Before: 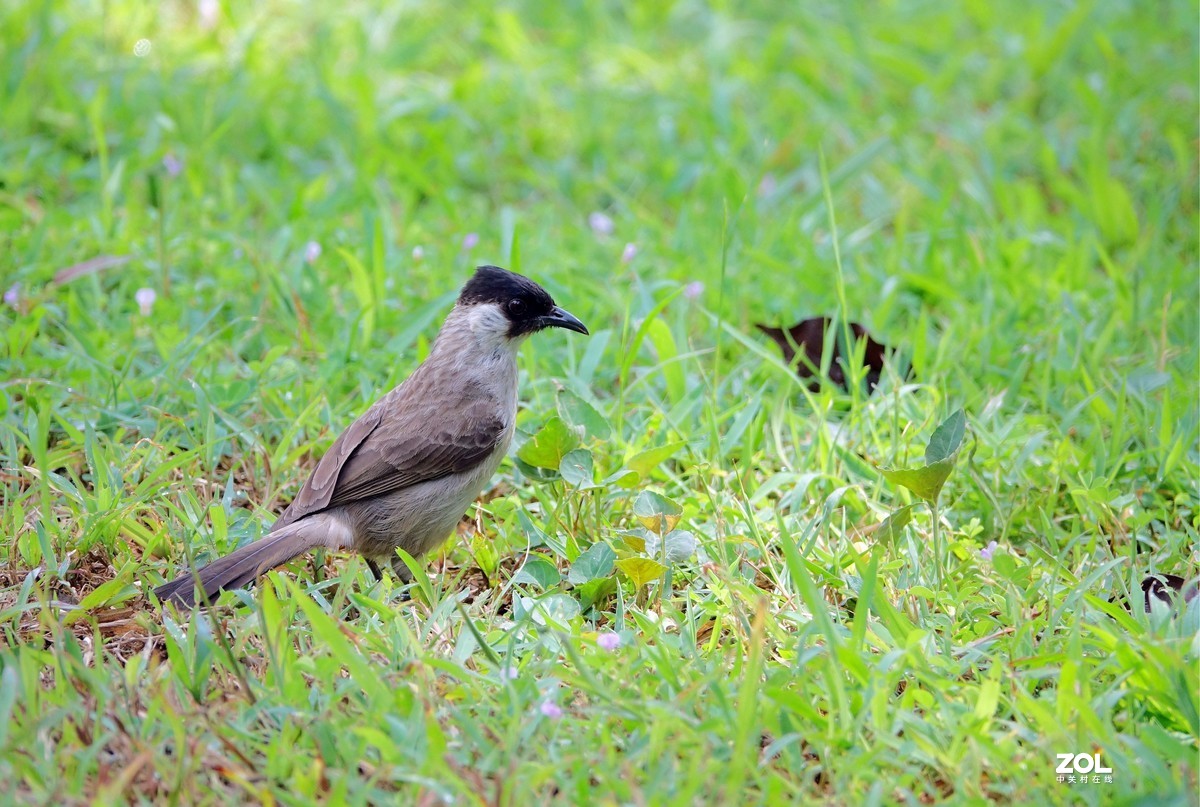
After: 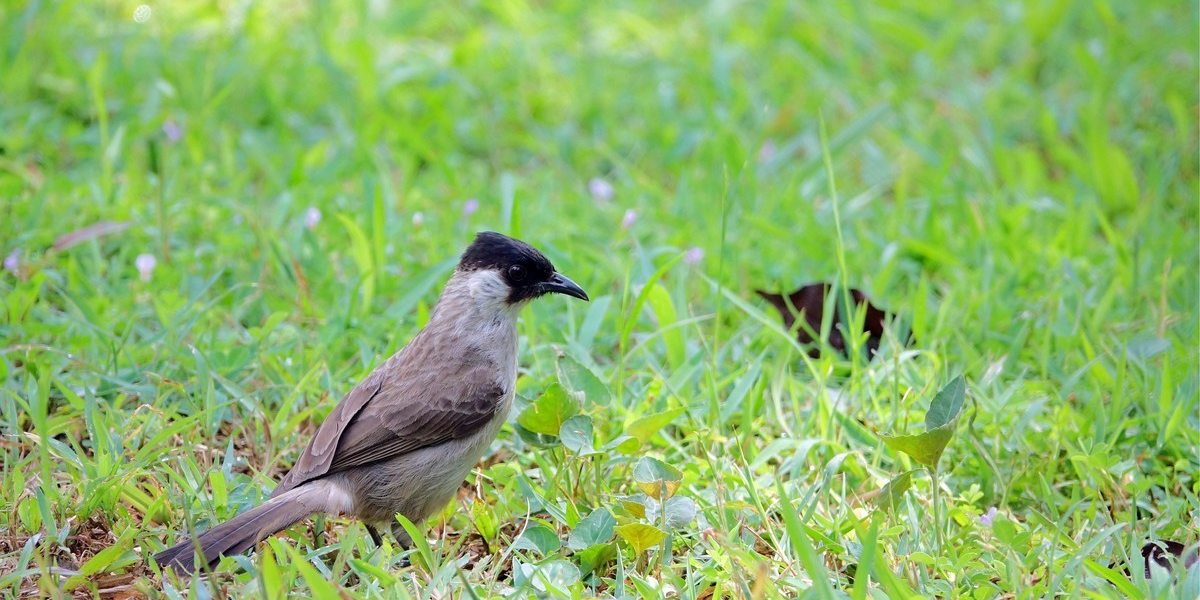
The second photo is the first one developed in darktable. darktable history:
crop: top 4.328%, bottom 21.278%
shadows and highlights: radius 335.27, shadows 63.52, highlights 4.39, compress 87.75%, soften with gaussian
